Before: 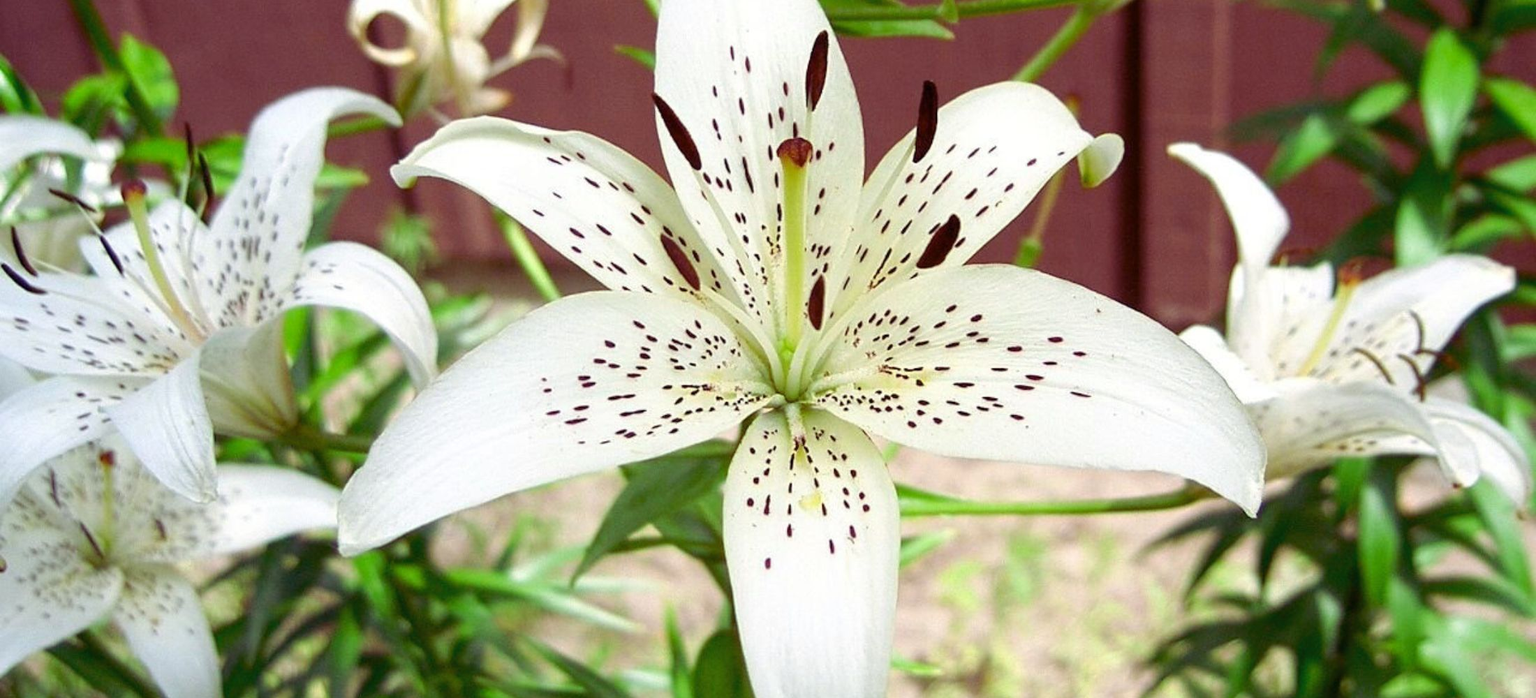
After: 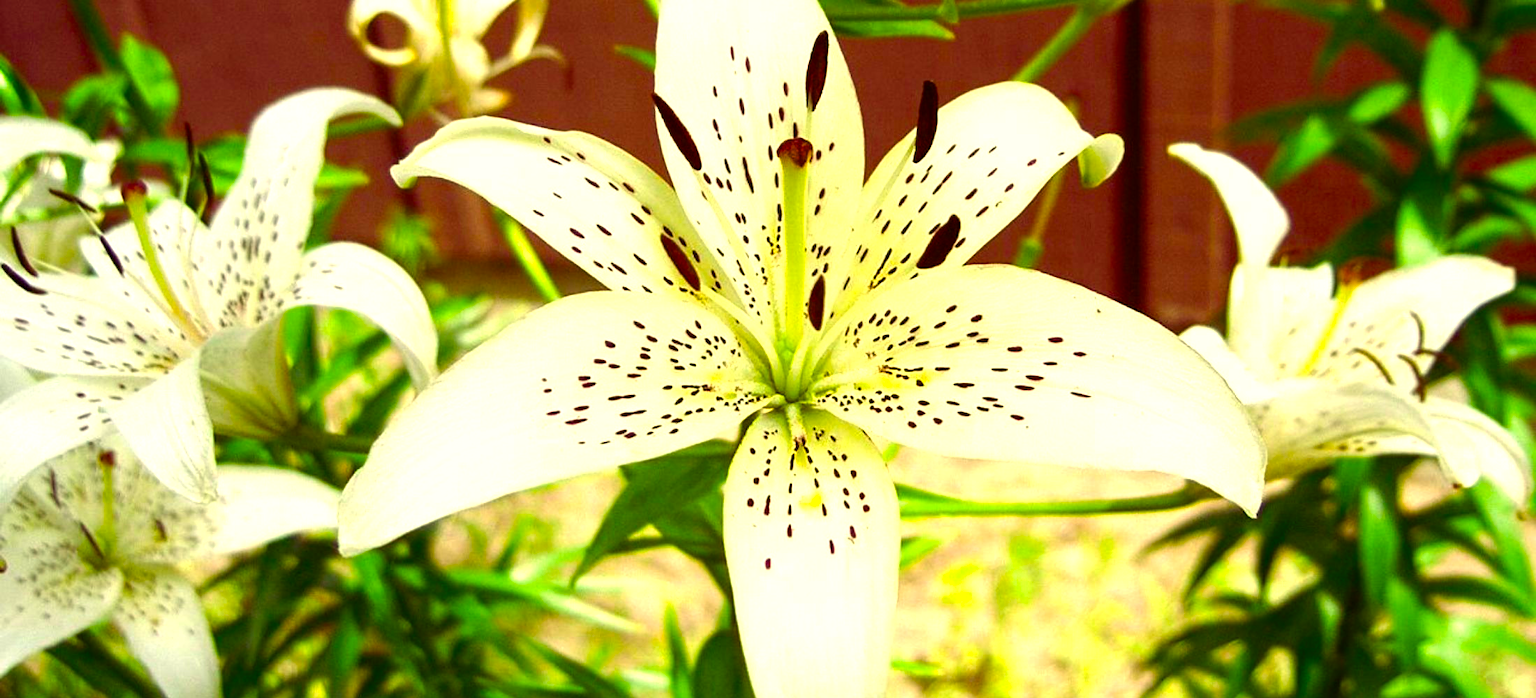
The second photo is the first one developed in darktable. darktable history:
color correction: highlights a* 0.162, highlights b* 29.53, shadows a* -0.162, shadows b* 21.09
color balance rgb: linear chroma grading › global chroma 9%, perceptual saturation grading › global saturation 36%, perceptual saturation grading › shadows 35%, perceptual brilliance grading › global brilliance 15%, perceptual brilliance grading › shadows -35%, global vibrance 15%
color balance: mode lift, gamma, gain (sRGB), lift [1, 1, 1.022, 1.026]
